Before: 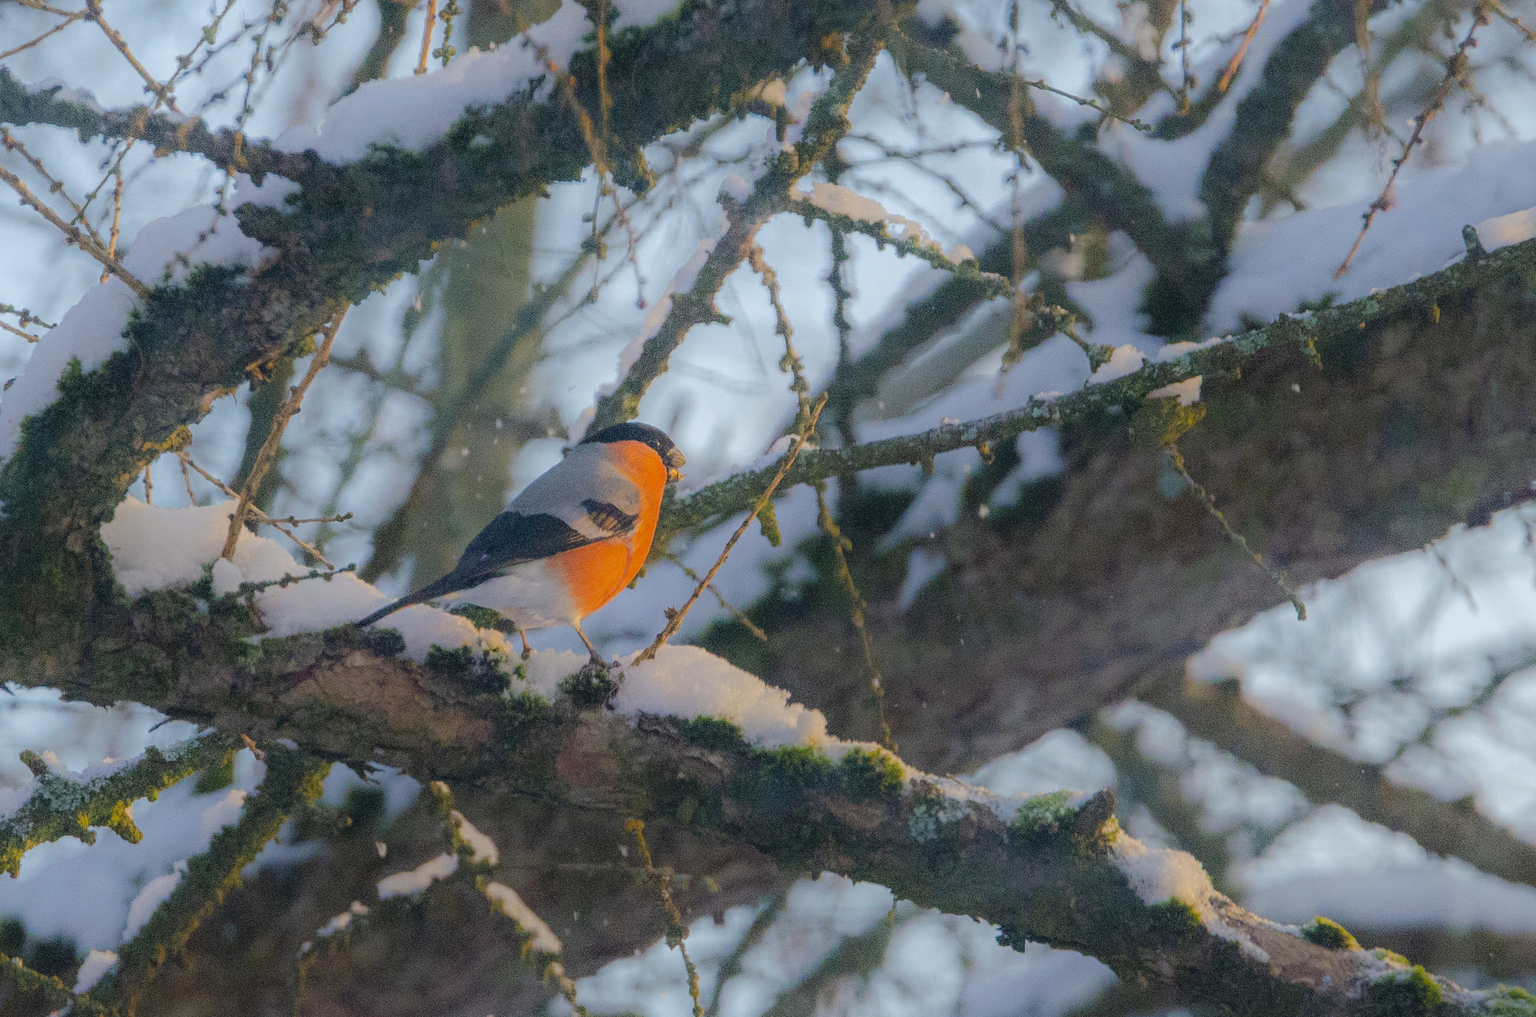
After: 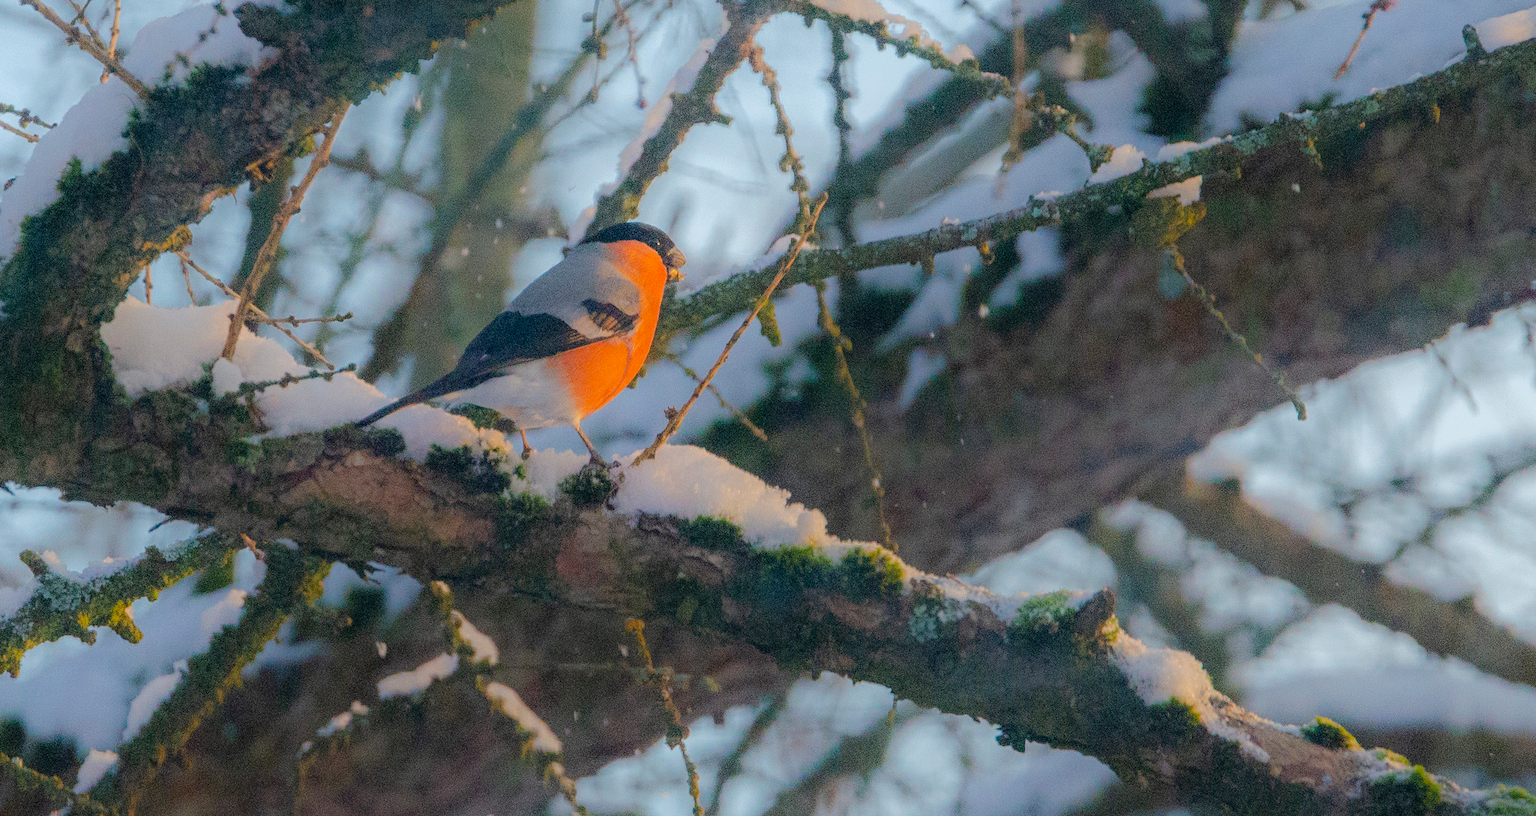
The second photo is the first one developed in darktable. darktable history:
crop and rotate: top 19.741%
